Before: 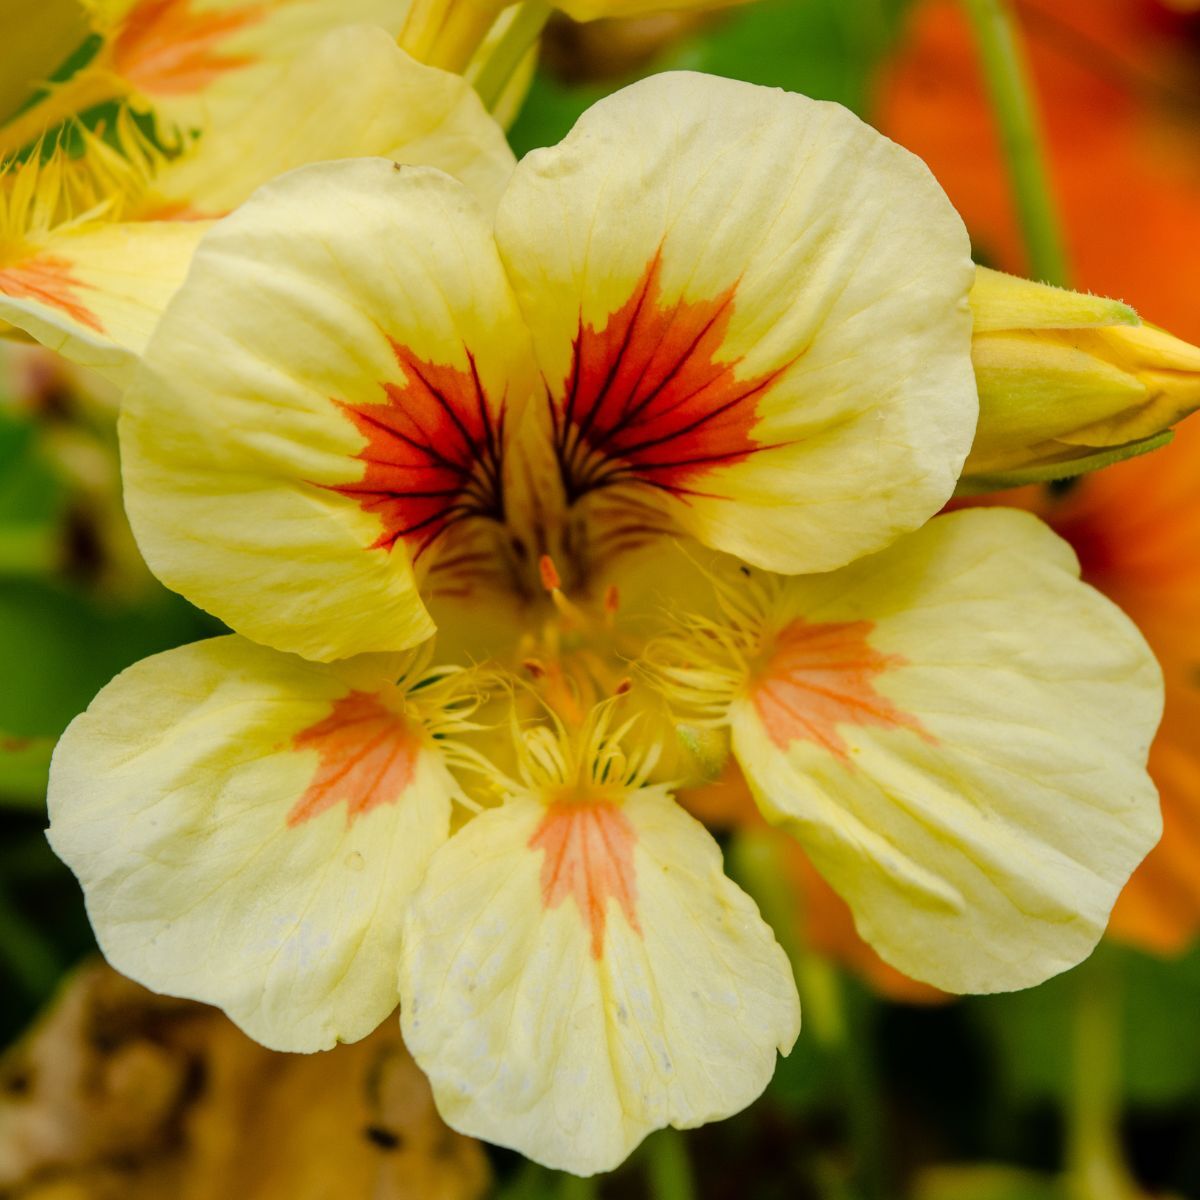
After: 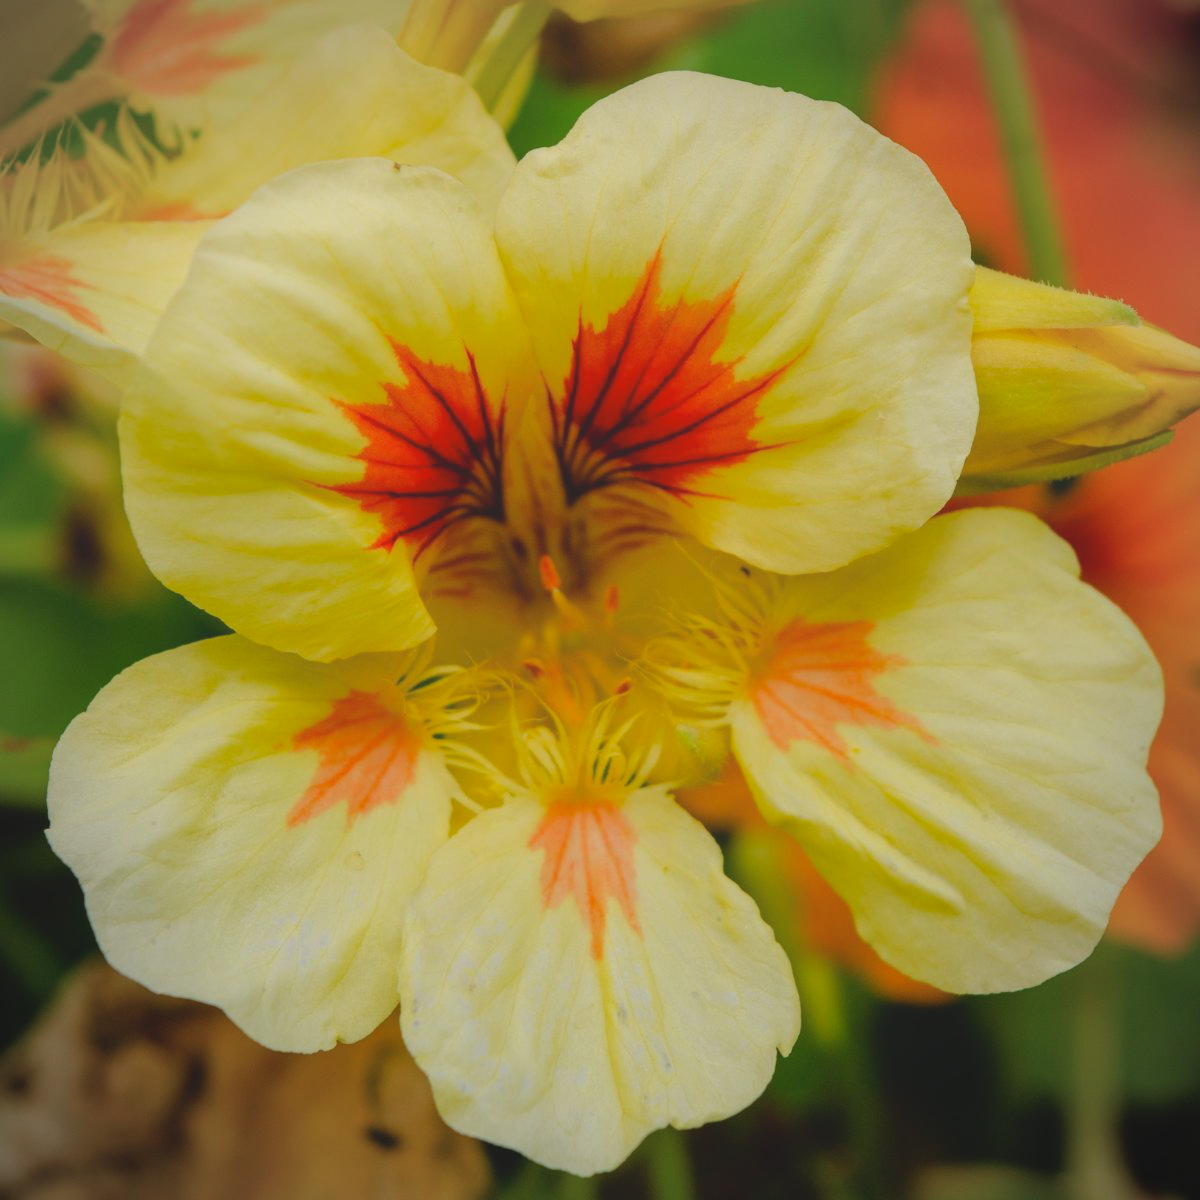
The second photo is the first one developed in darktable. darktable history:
local contrast: detail 71%
vignetting: fall-off start 81.8%, fall-off radius 62.45%, automatic ratio true, width/height ratio 1.417
